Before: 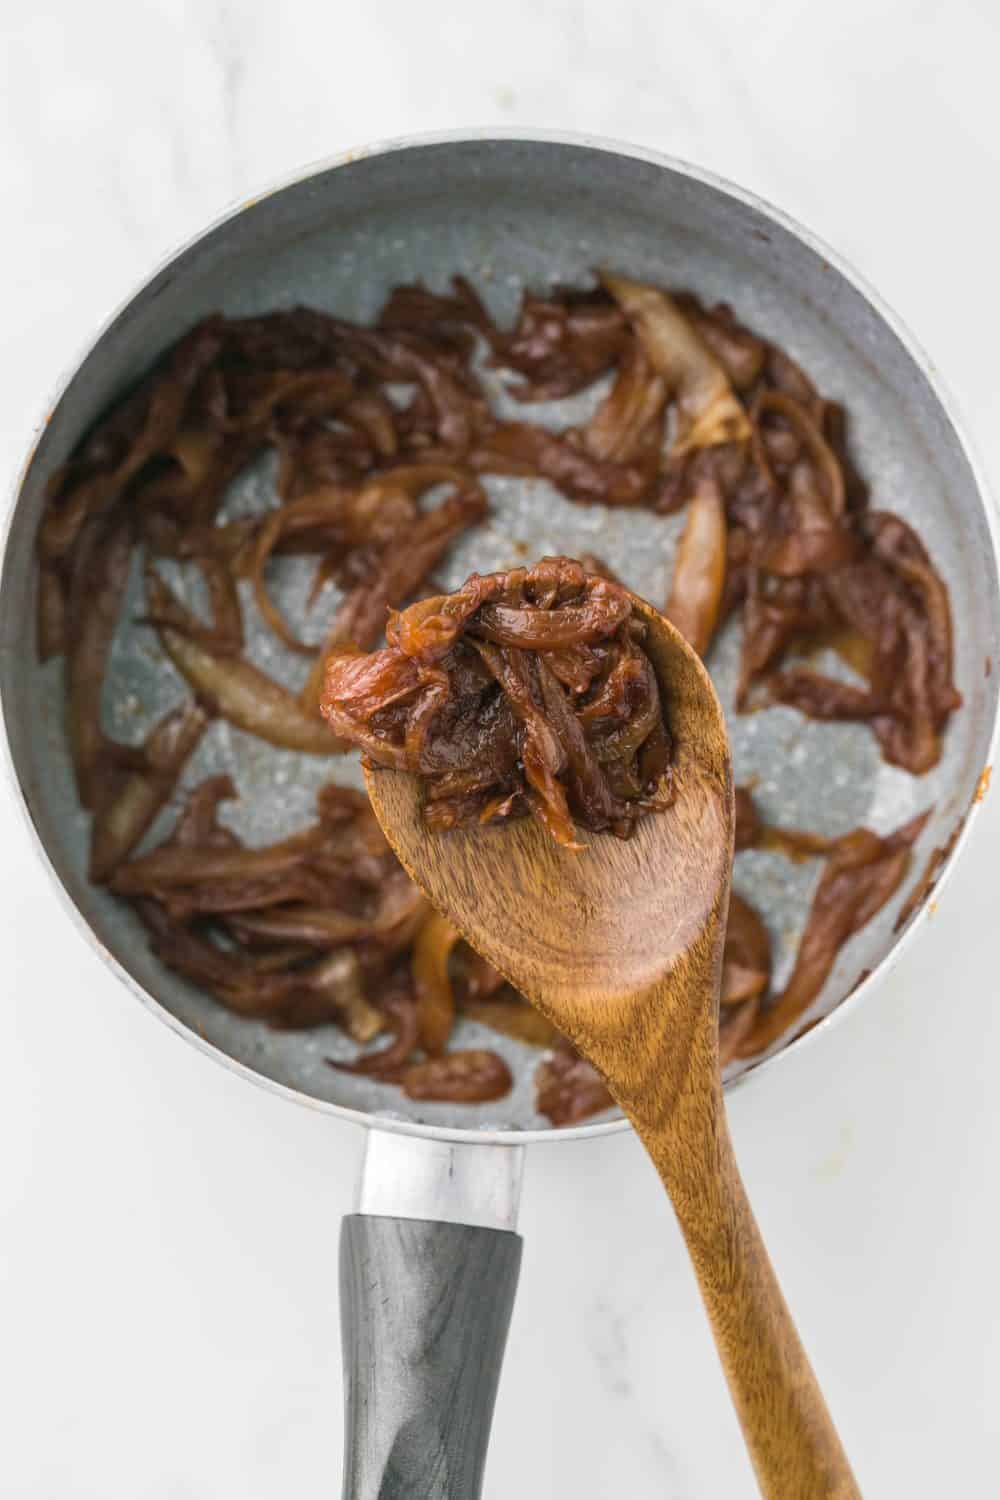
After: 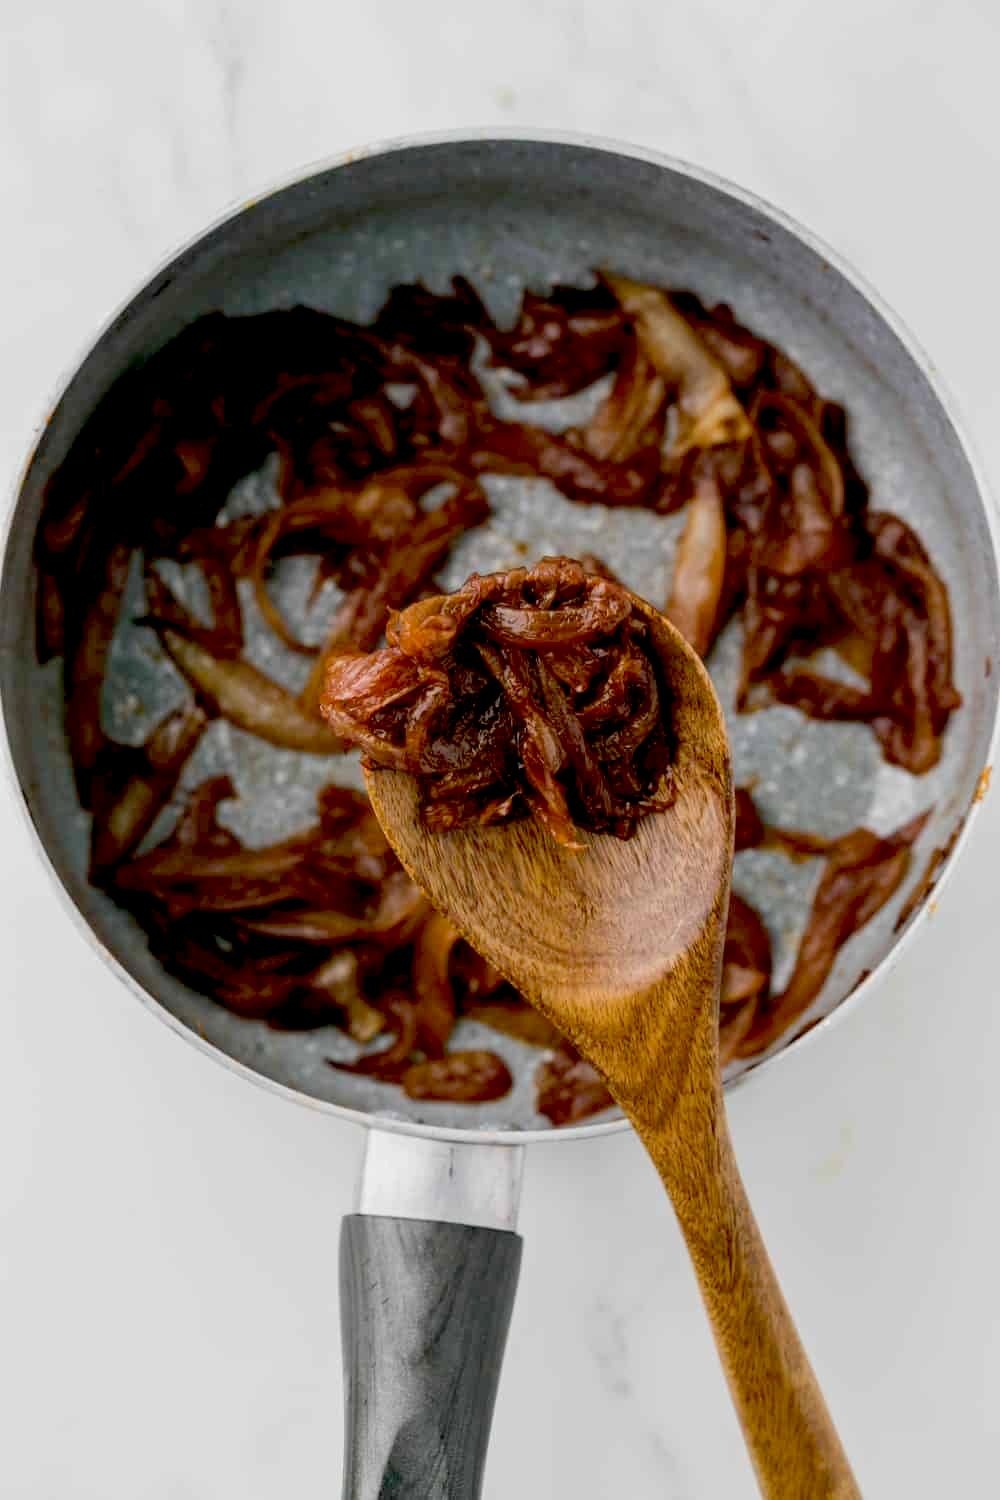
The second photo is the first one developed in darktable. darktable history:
exposure: black level correction 0.046, exposure -0.234 EV, compensate highlight preservation false
